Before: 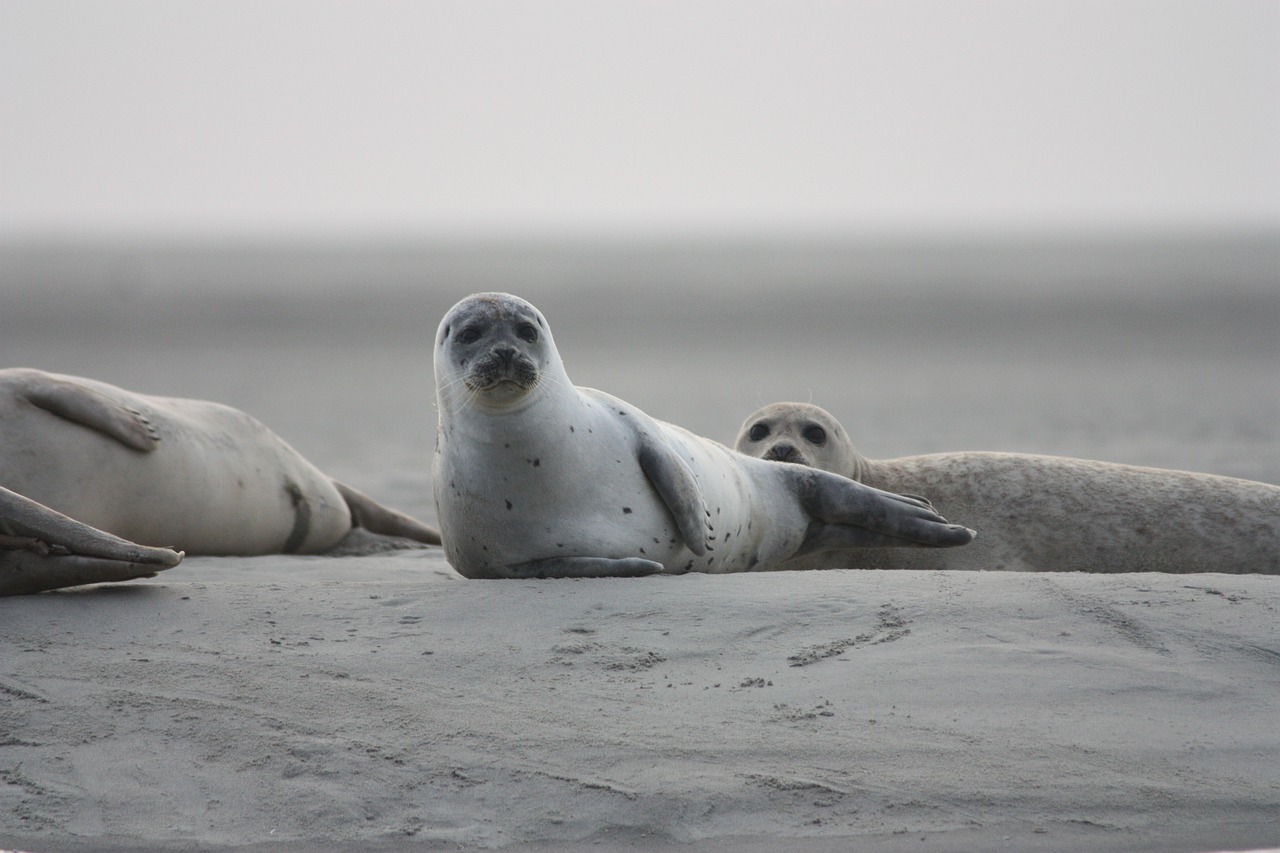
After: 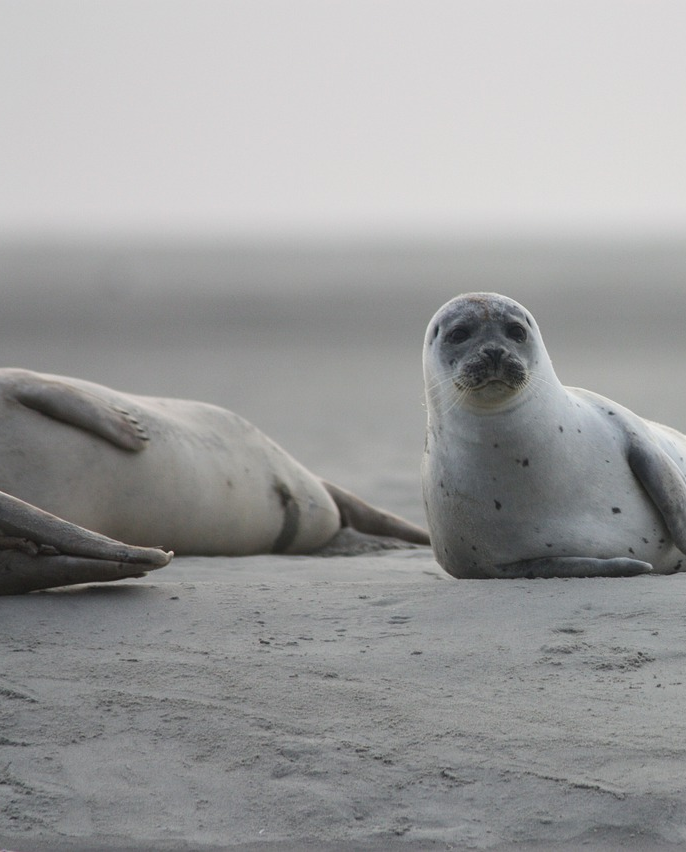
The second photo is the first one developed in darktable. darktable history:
crop: left 0.874%, right 45.52%, bottom 0.09%
